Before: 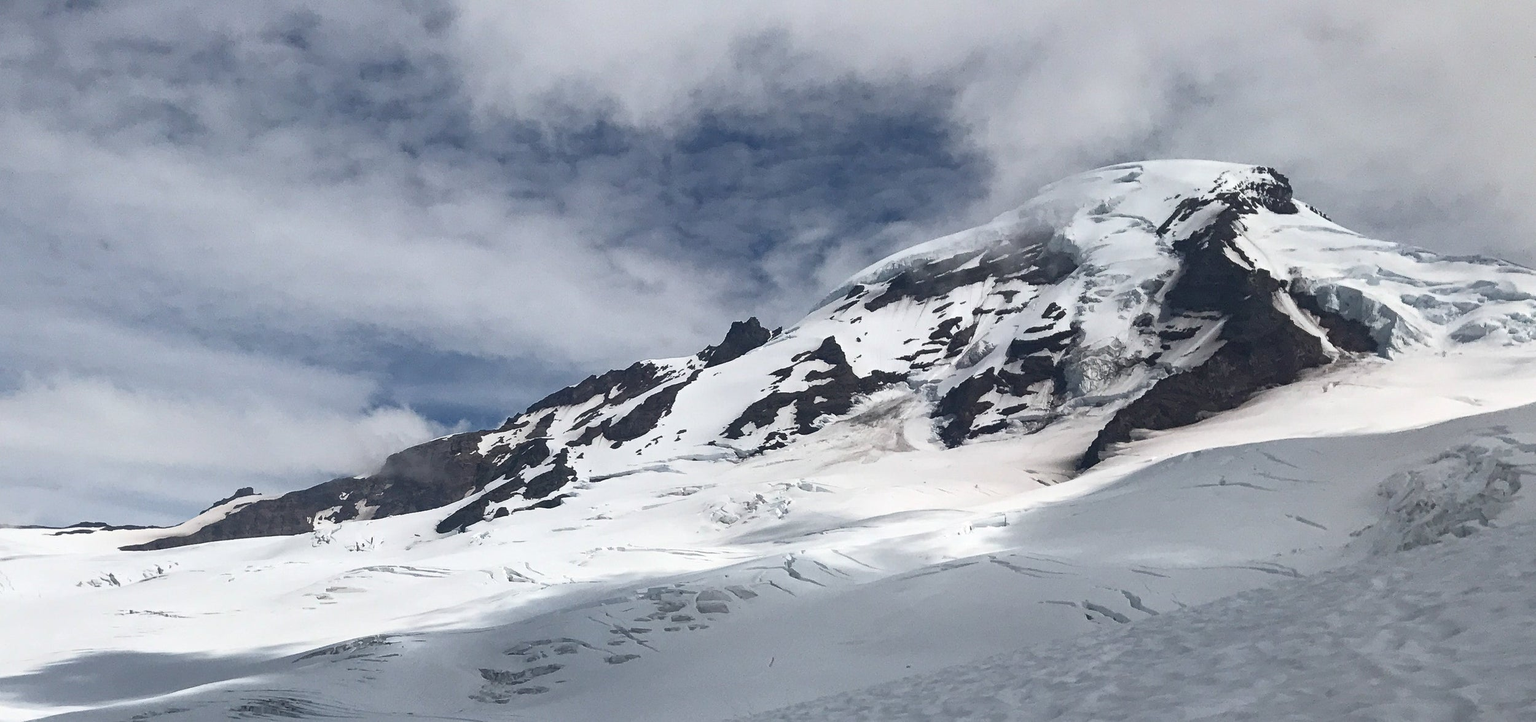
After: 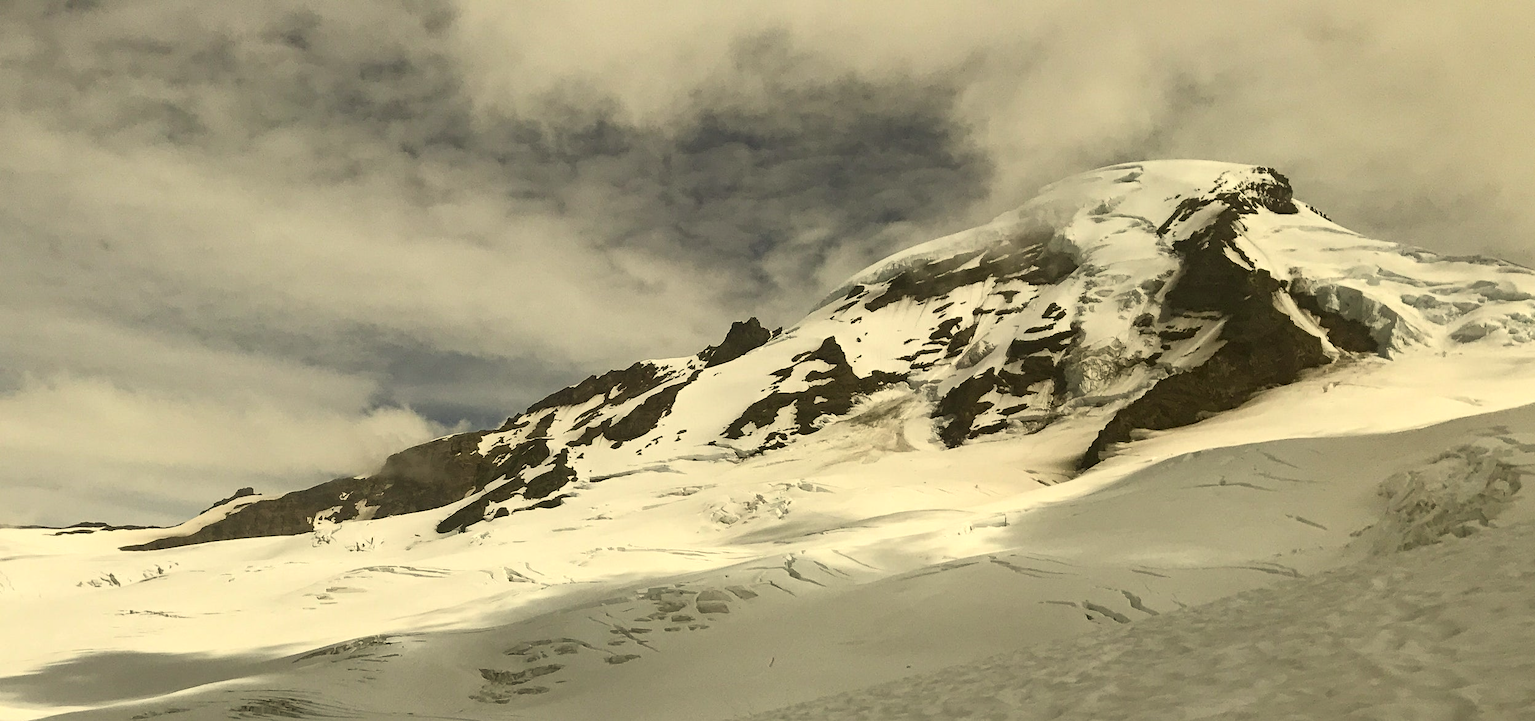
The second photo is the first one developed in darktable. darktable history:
color correction: highlights a* 0.16, highlights b* 29.53, shadows a* -0.277, shadows b* 21.62
